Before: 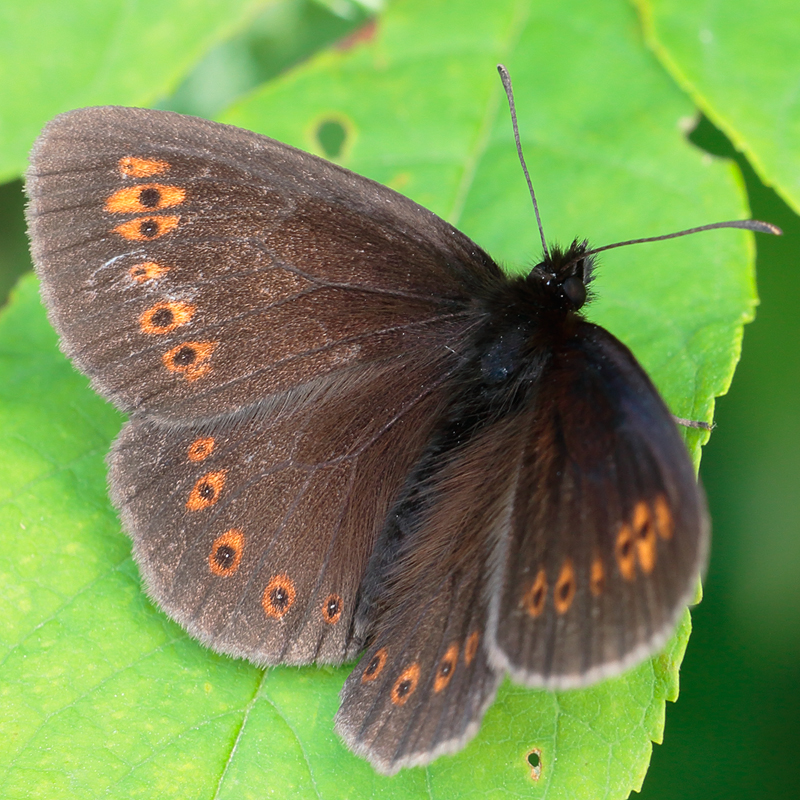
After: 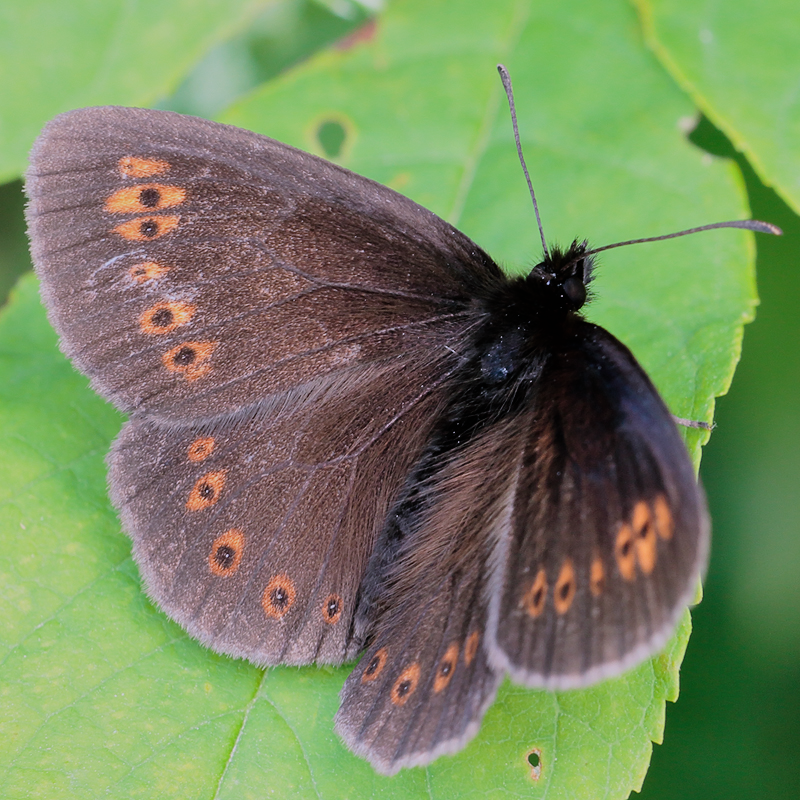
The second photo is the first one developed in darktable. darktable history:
white balance: red 1.042, blue 1.17
filmic rgb: black relative exposure -7.65 EV, white relative exposure 4.56 EV, hardness 3.61
color zones: curves: ch1 [(0, 0.469) (0.01, 0.469) (0.12, 0.446) (0.248, 0.469) (0.5, 0.5) (0.748, 0.5) (0.99, 0.469) (1, 0.469)]
shadows and highlights: shadows 75, highlights -25, soften with gaussian
